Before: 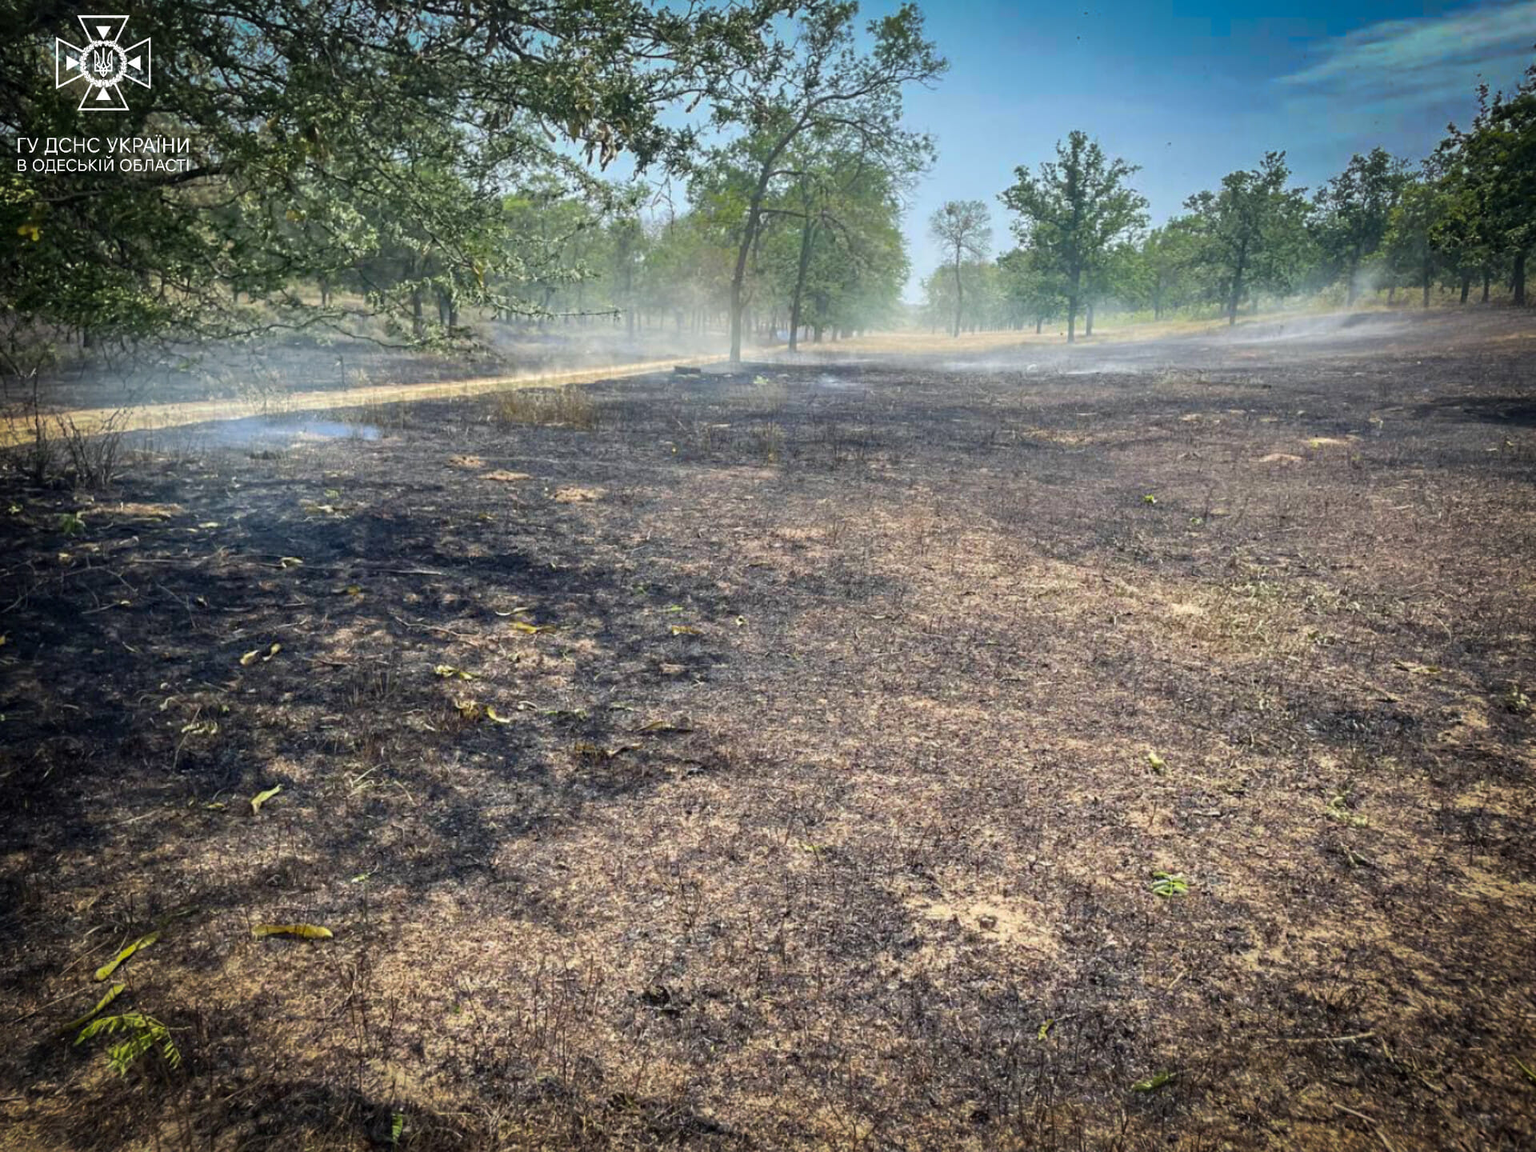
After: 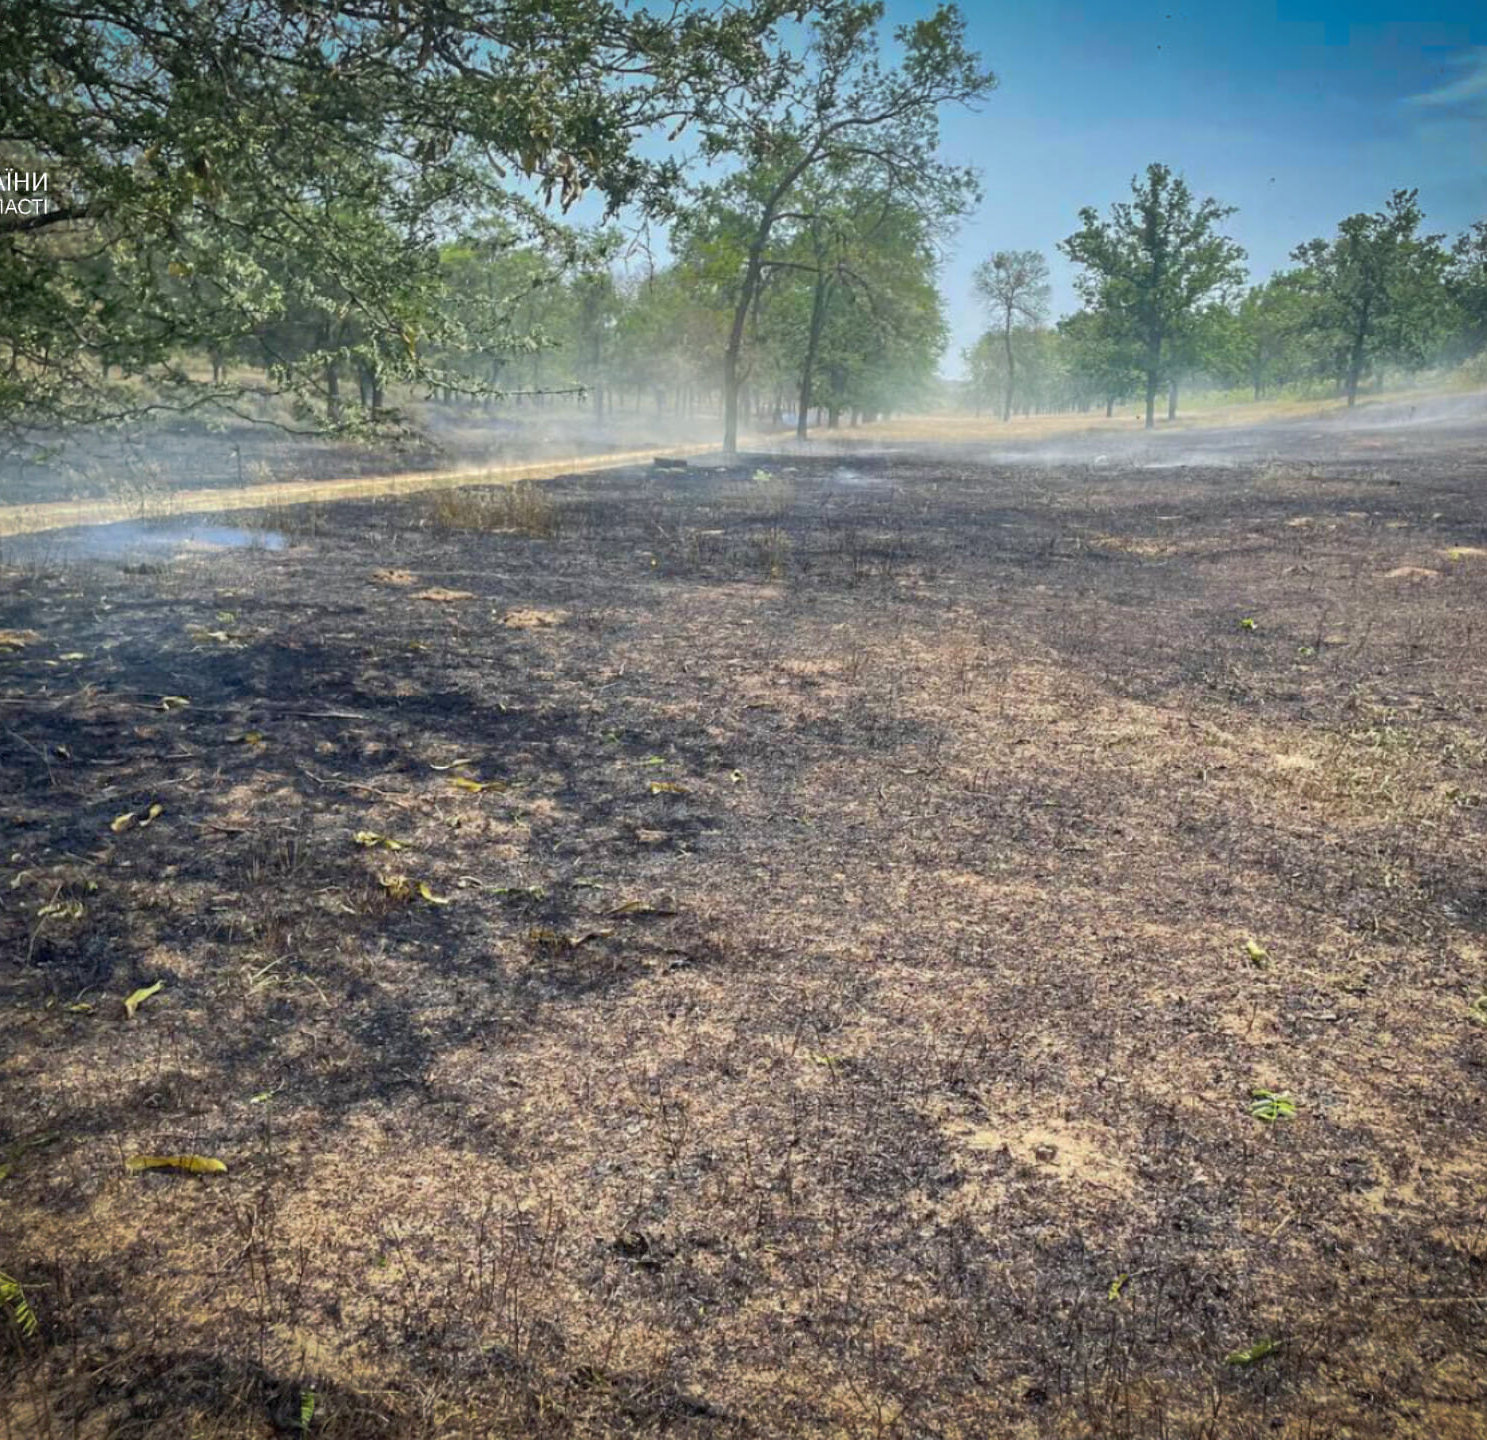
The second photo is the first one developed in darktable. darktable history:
crop: left 9.88%, right 12.664%
shadows and highlights: on, module defaults
